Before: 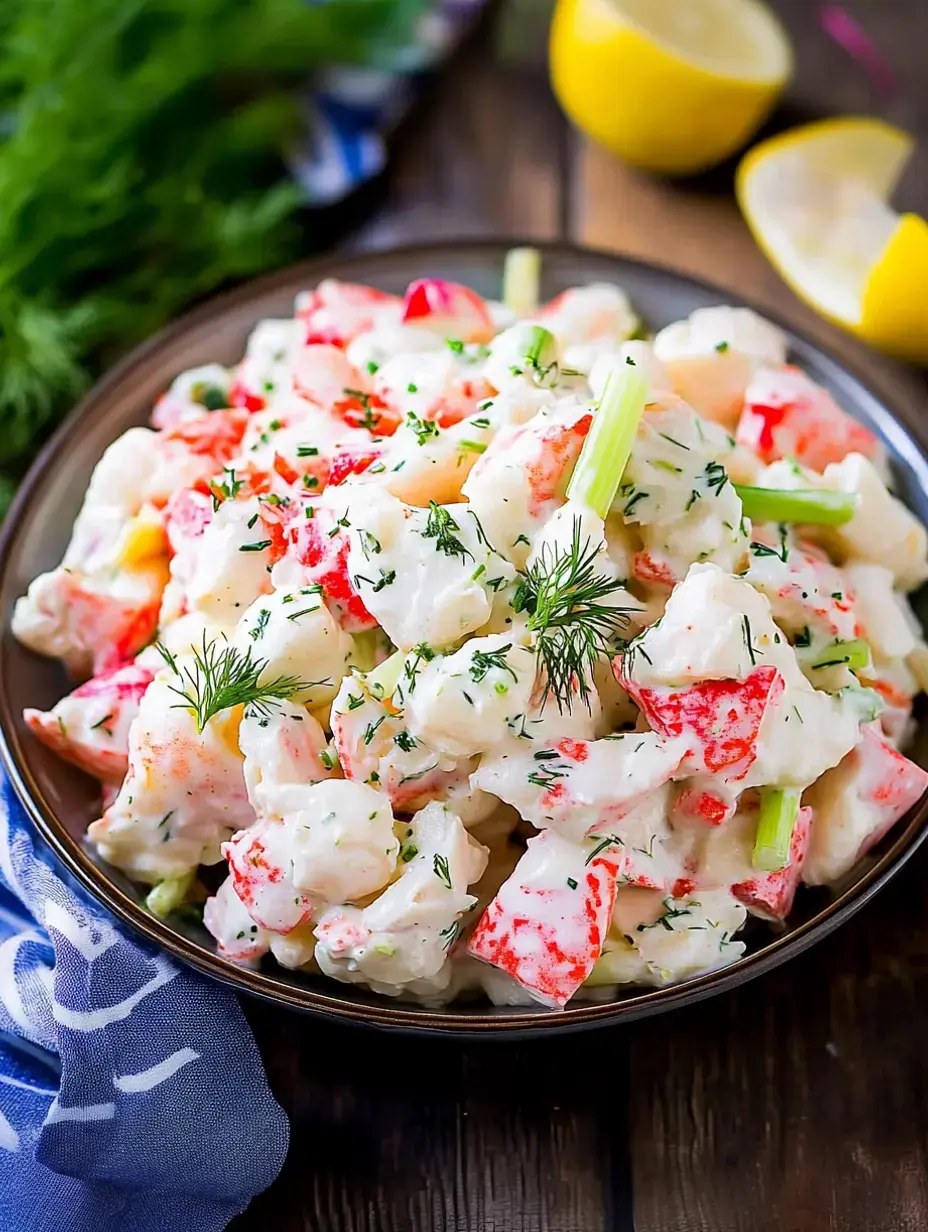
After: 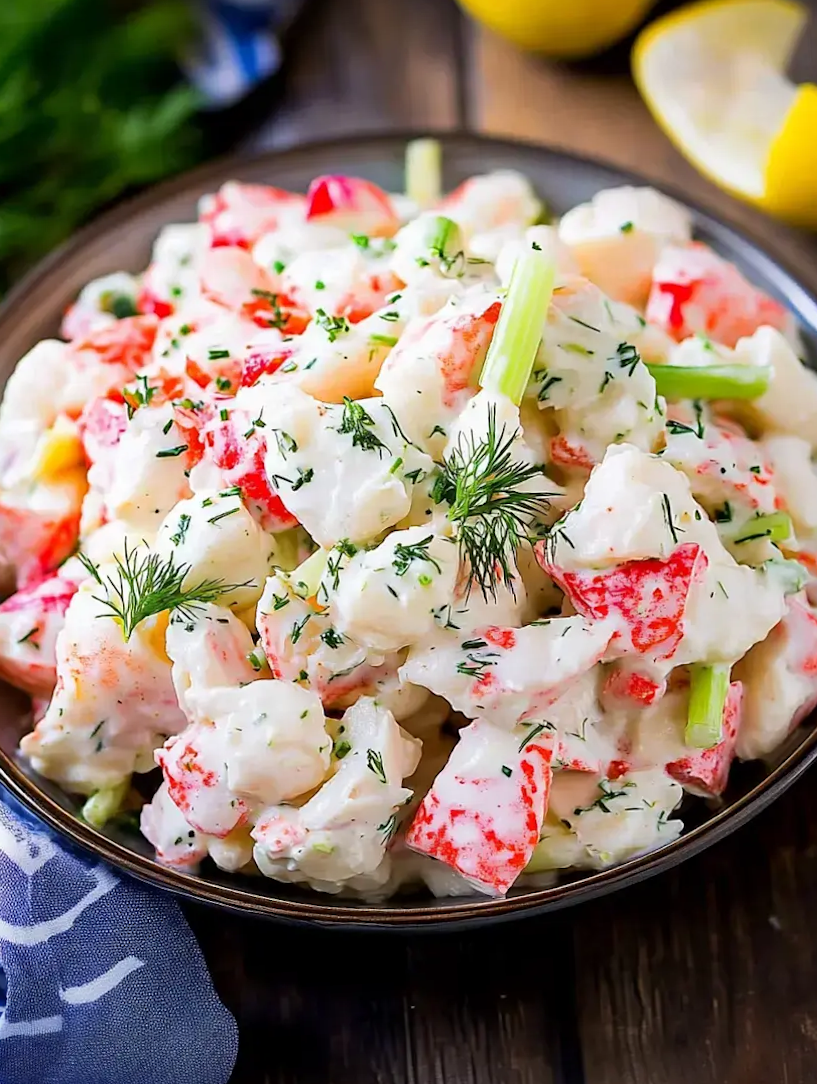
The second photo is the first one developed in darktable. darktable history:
crop and rotate: angle 3.14°, left 5.689%, top 5.684%
